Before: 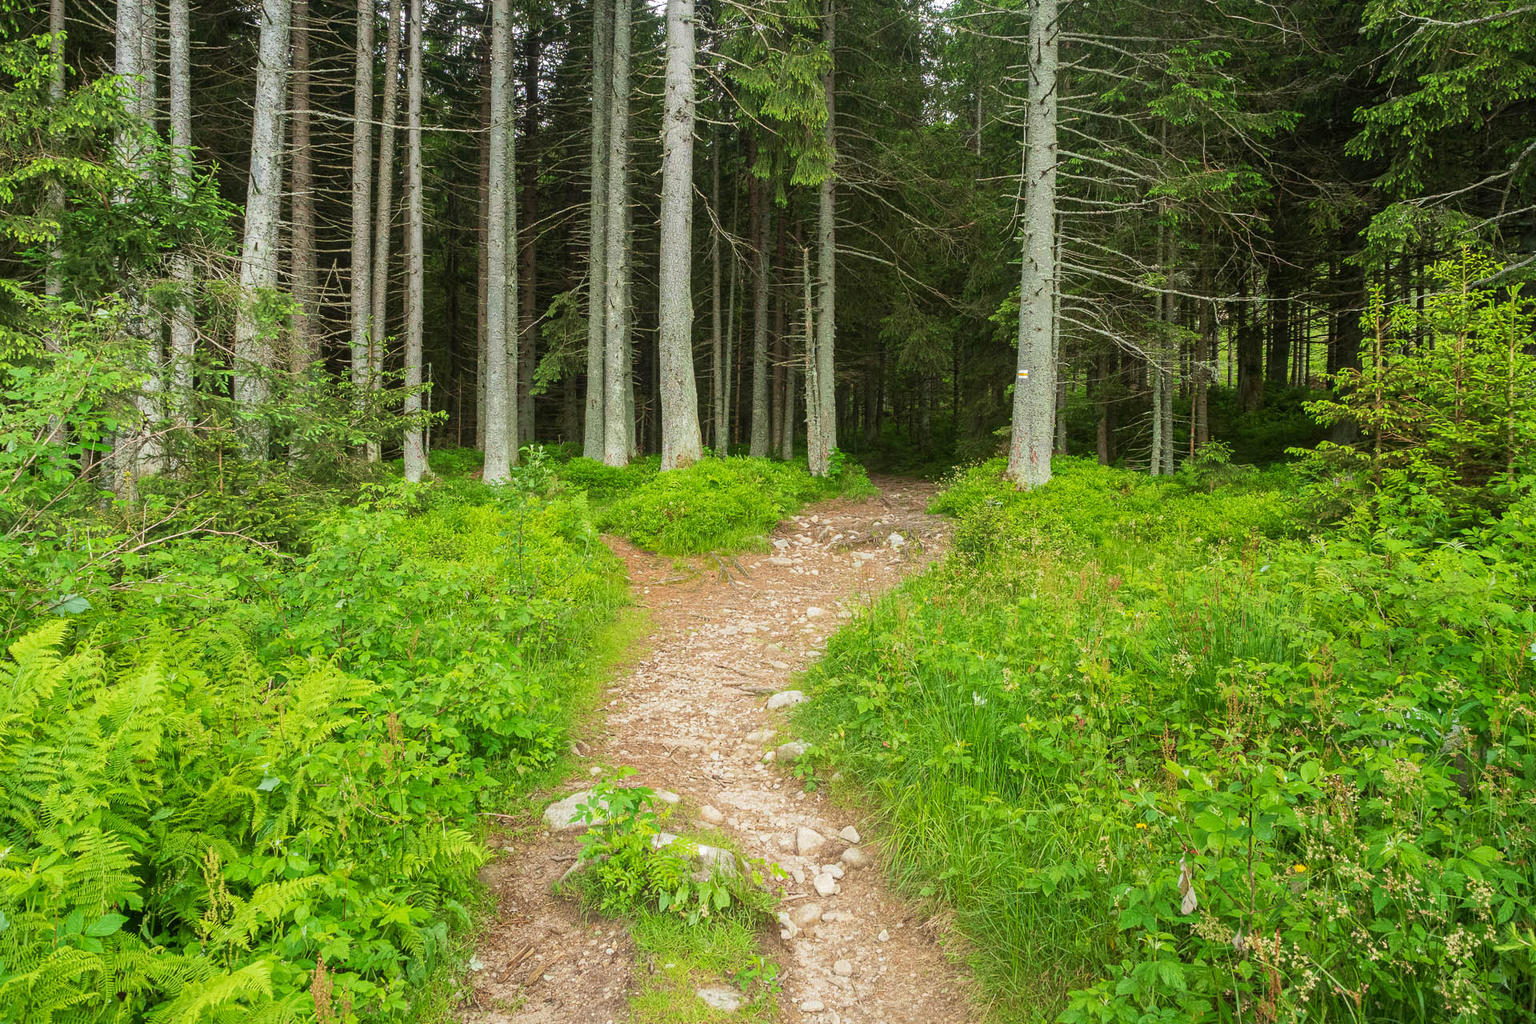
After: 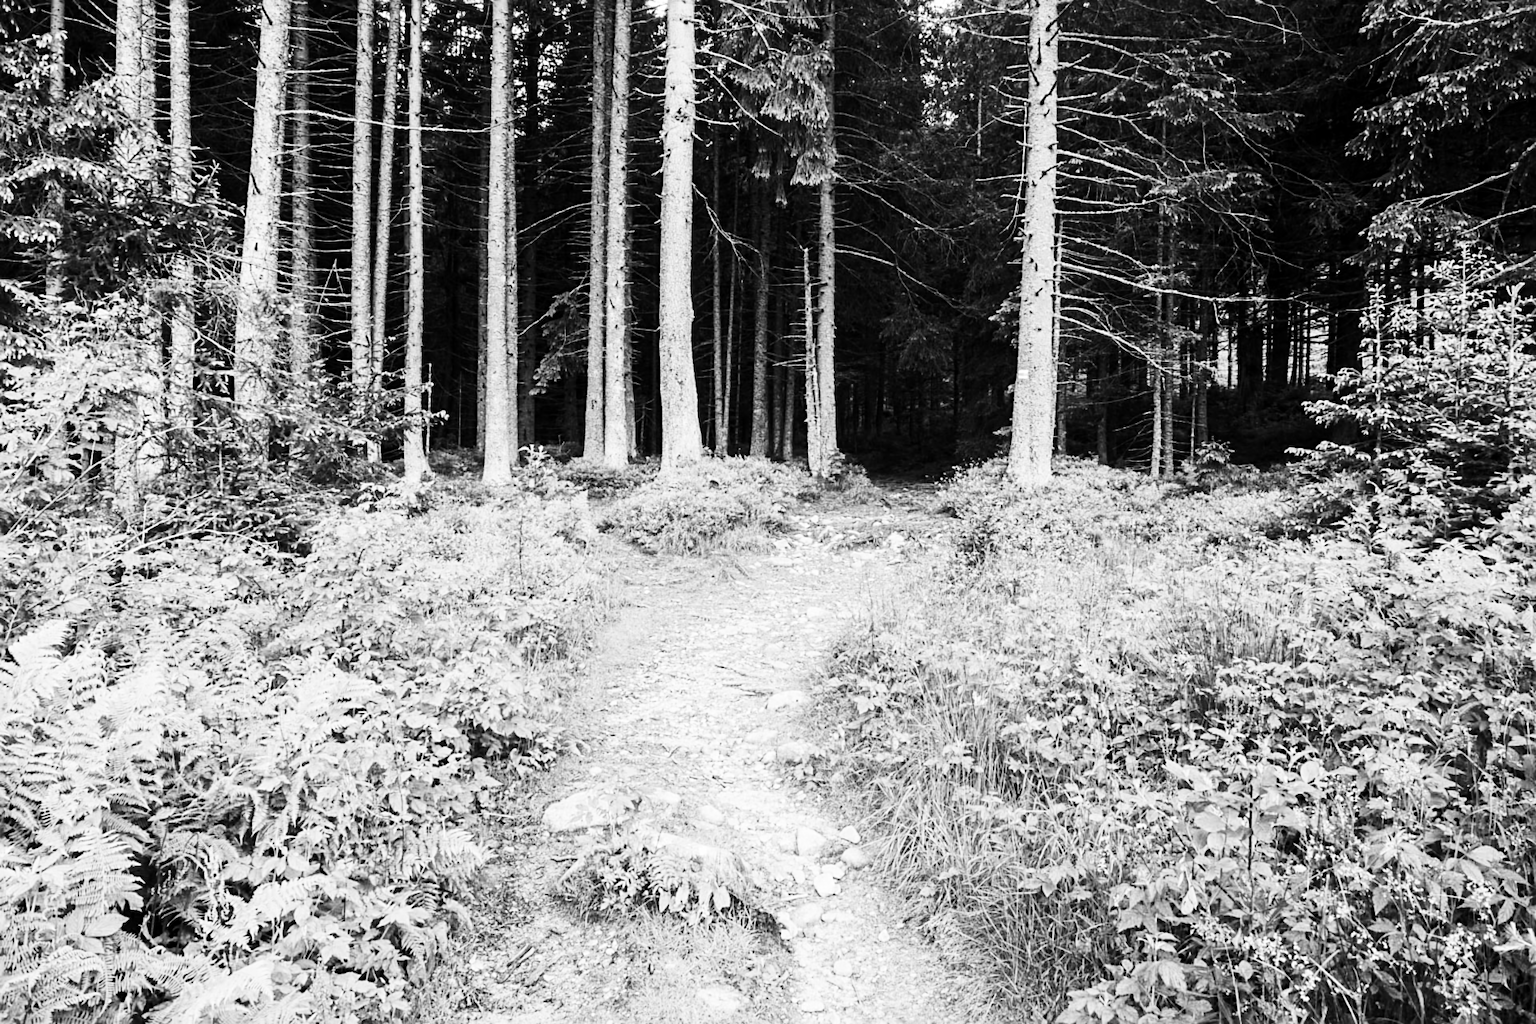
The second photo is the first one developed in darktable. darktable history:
lowpass: radius 0.76, contrast 1.56, saturation 0, unbound 0
tone curve: curves: ch0 [(0.021, 0) (0.104, 0.052) (0.496, 0.526) (0.737, 0.783) (1, 1)], color space Lab, linked channels, preserve colors none
contrast brightness saturation: contrast 0.23, brightness 0.1, saturation 0.29
white balance: emerald 1
sharpen: on, module defaults
